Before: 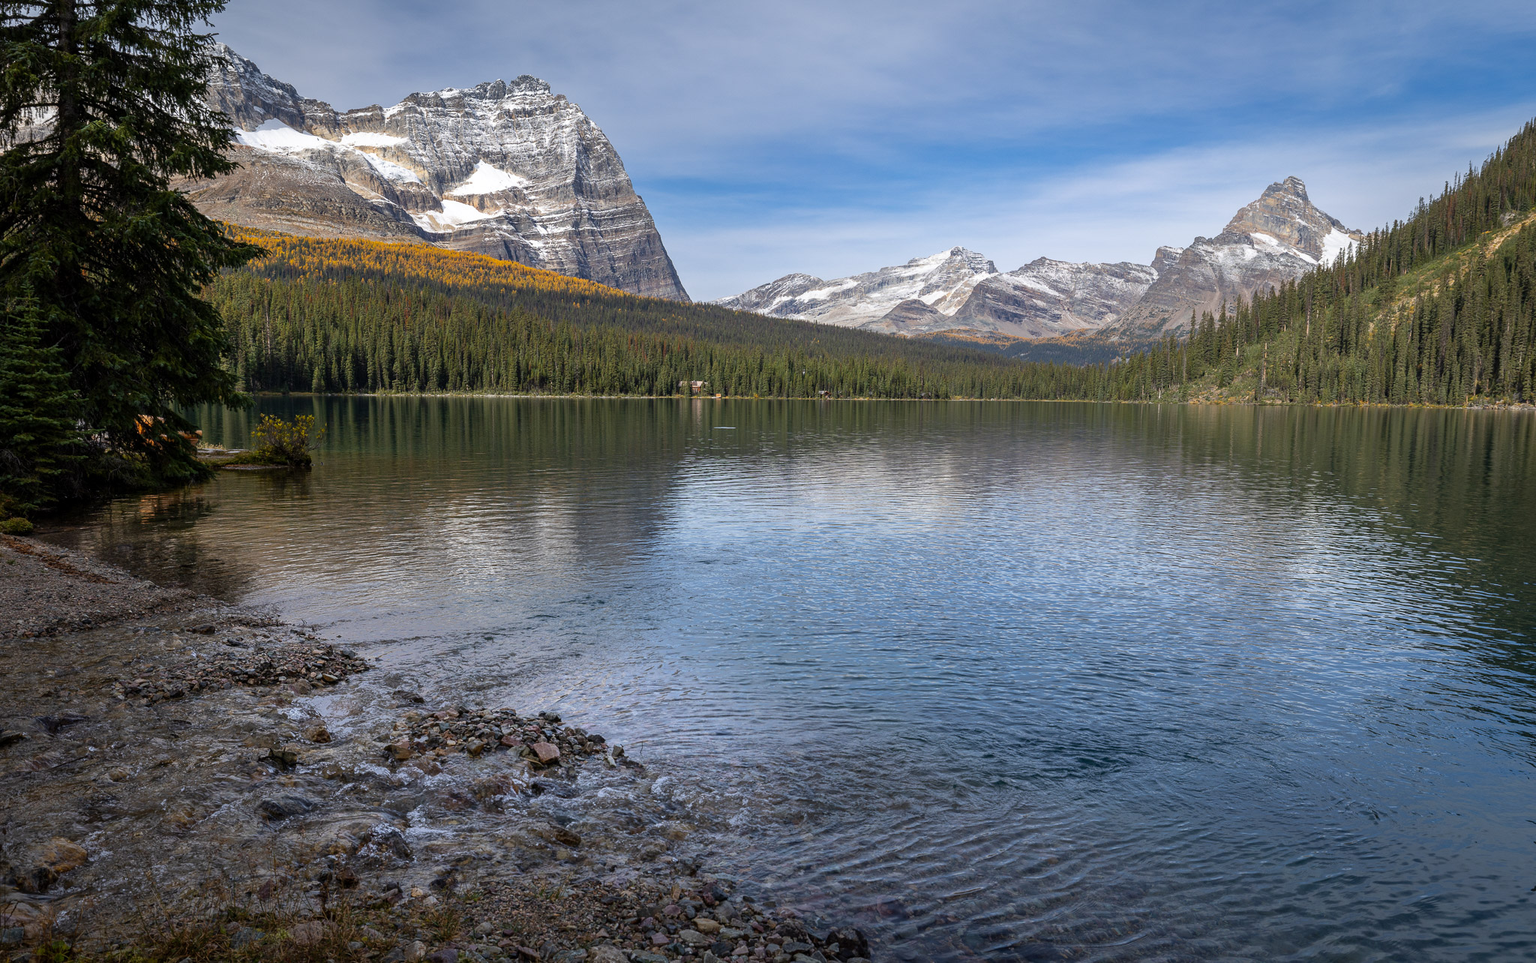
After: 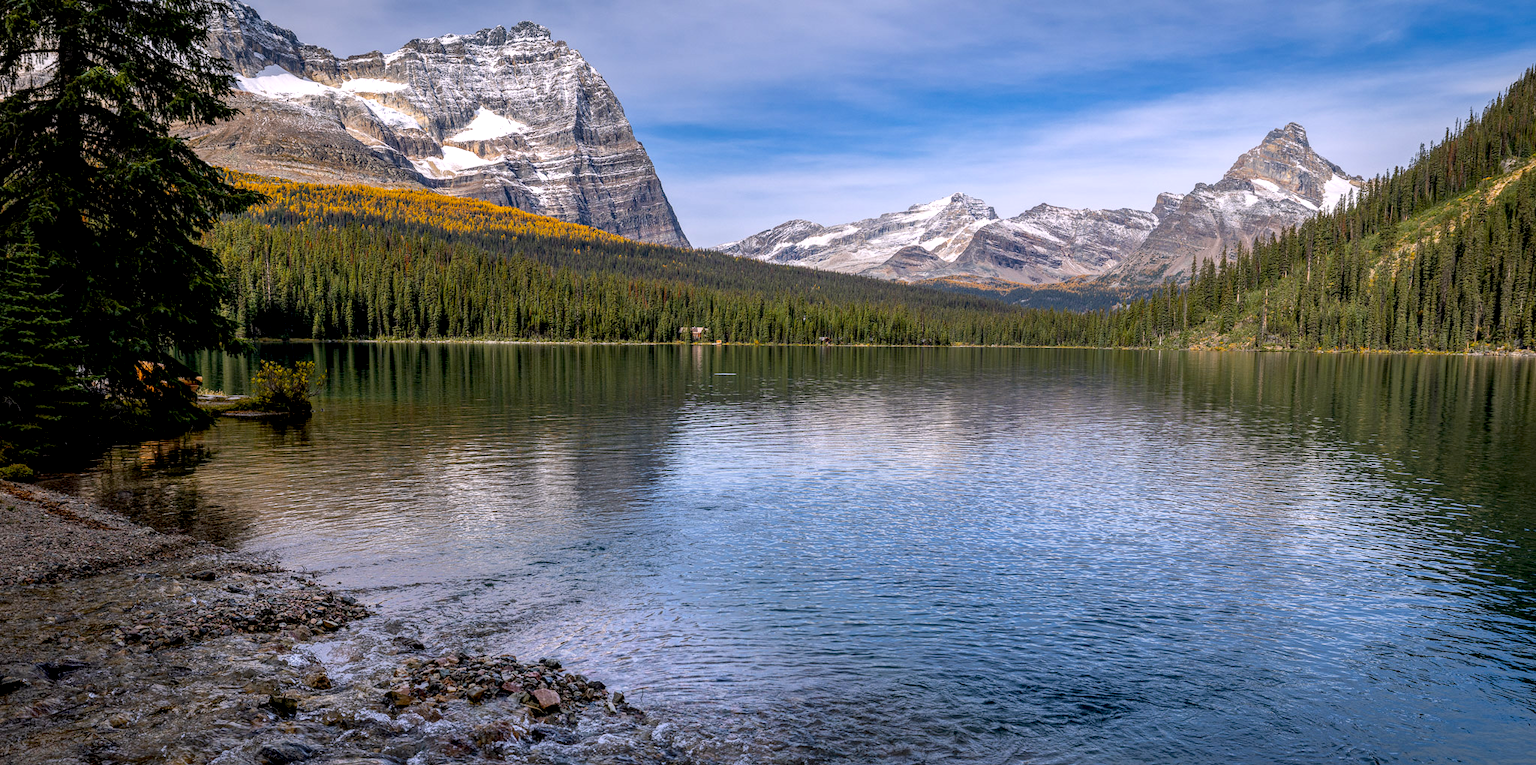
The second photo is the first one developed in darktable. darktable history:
crop and rotate: top 5.662%, bottom 14.873%
local contrast: highlights 63%, detail 143%, midtone range 0.423
exposure: black level correction 0.007, compensate highlight preservation false
color balance rgb: highlights gain › chroma 1.475%, highlights gain › hue 306.63°, perceptual saturation grading › global saturation 25.629%, perceptual brilliance grading › global brilliance 2.926%, perceptual brilliance grading › highlights -3.412%, perceptual brilliance grading › shadows 3.523%
